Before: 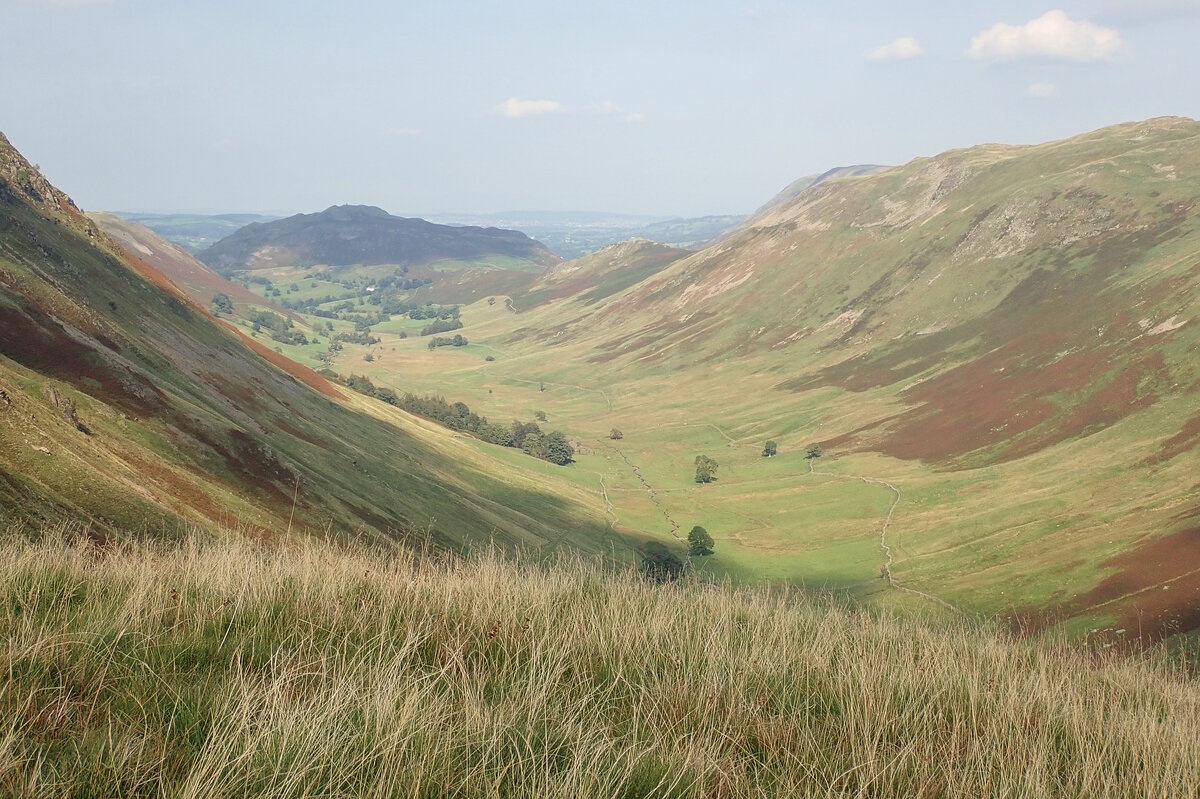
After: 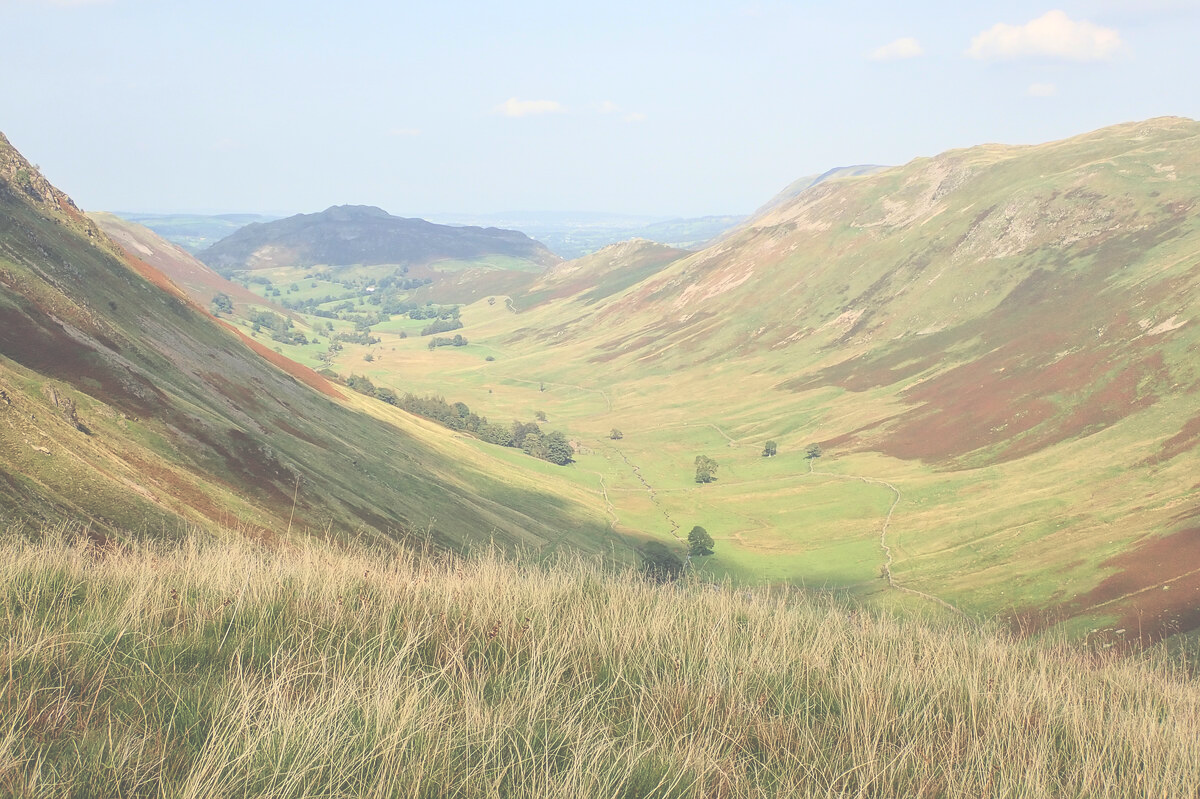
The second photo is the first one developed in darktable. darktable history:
local contrast: mode bilateral grid, contrast 10, coarseness 25, detail 110%, midtone range 0.2
contrast brightness saturation: contrast 0.2, brightness 0.16, saturation 0.22
exposure: black level correction -0.062, exposure -0.05 EV, compensate highlight preservation false
rotate and perspective: crop left 0, crop top 0
